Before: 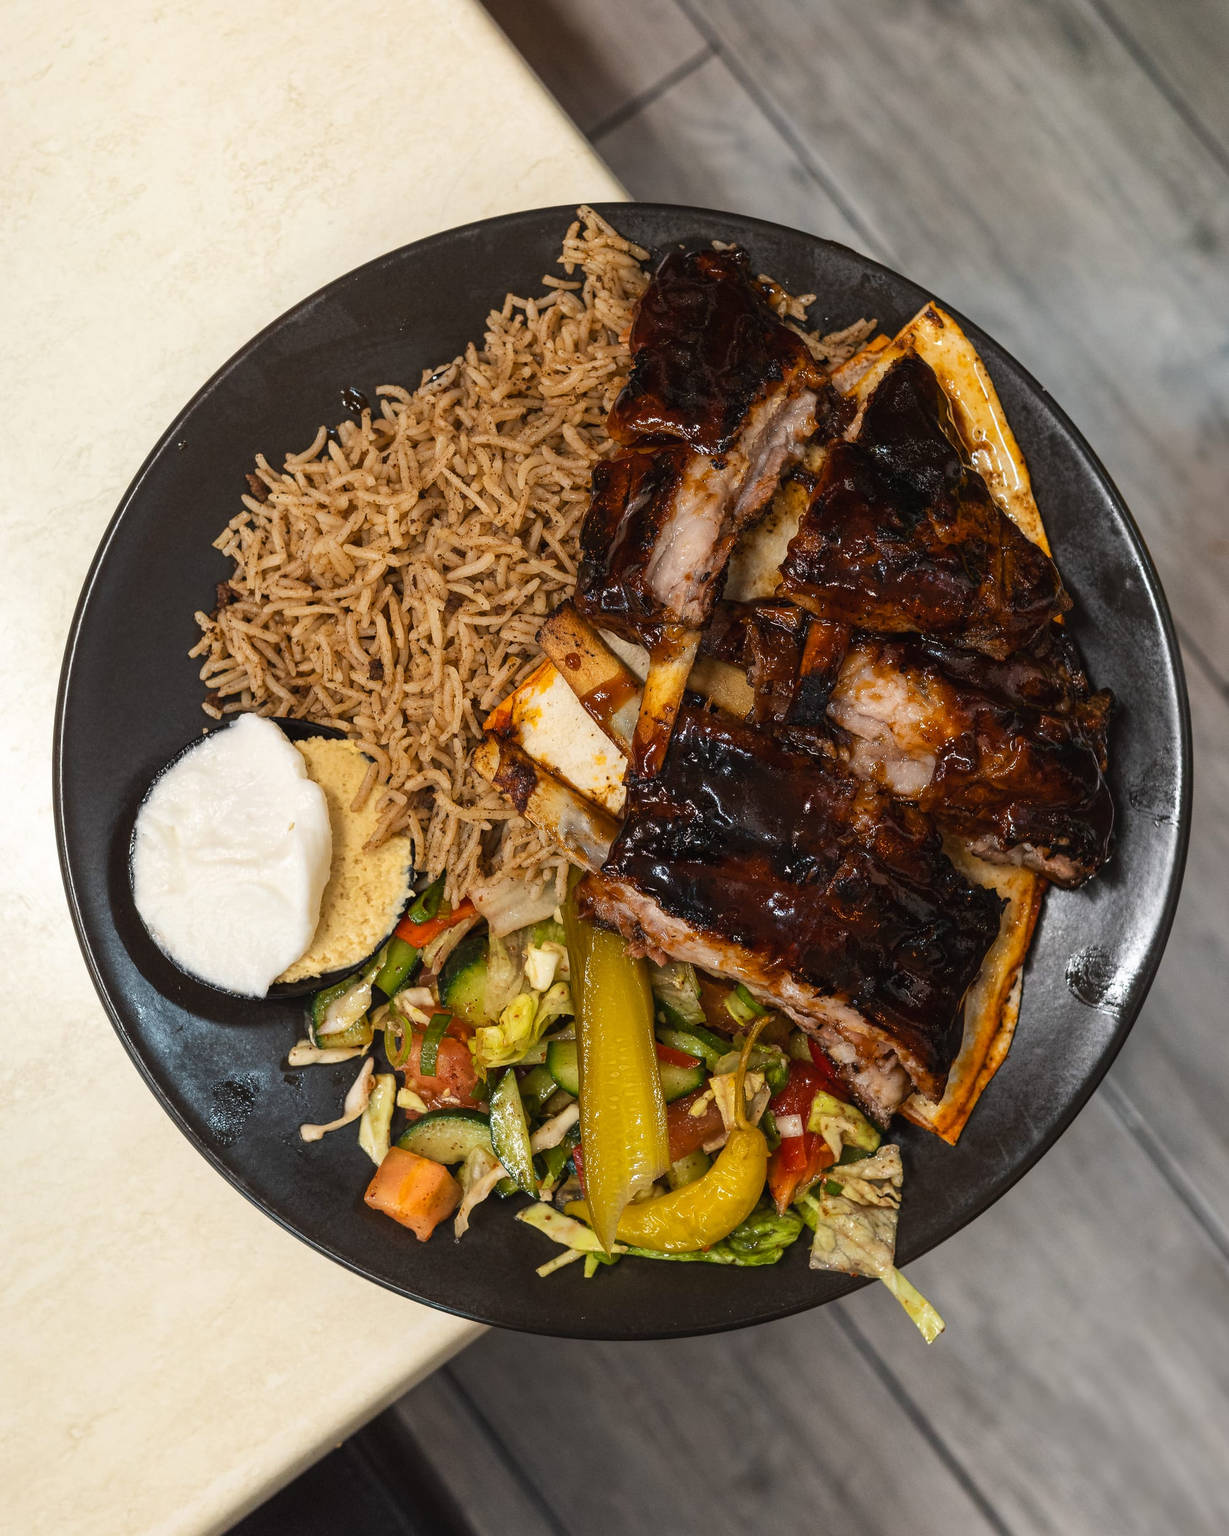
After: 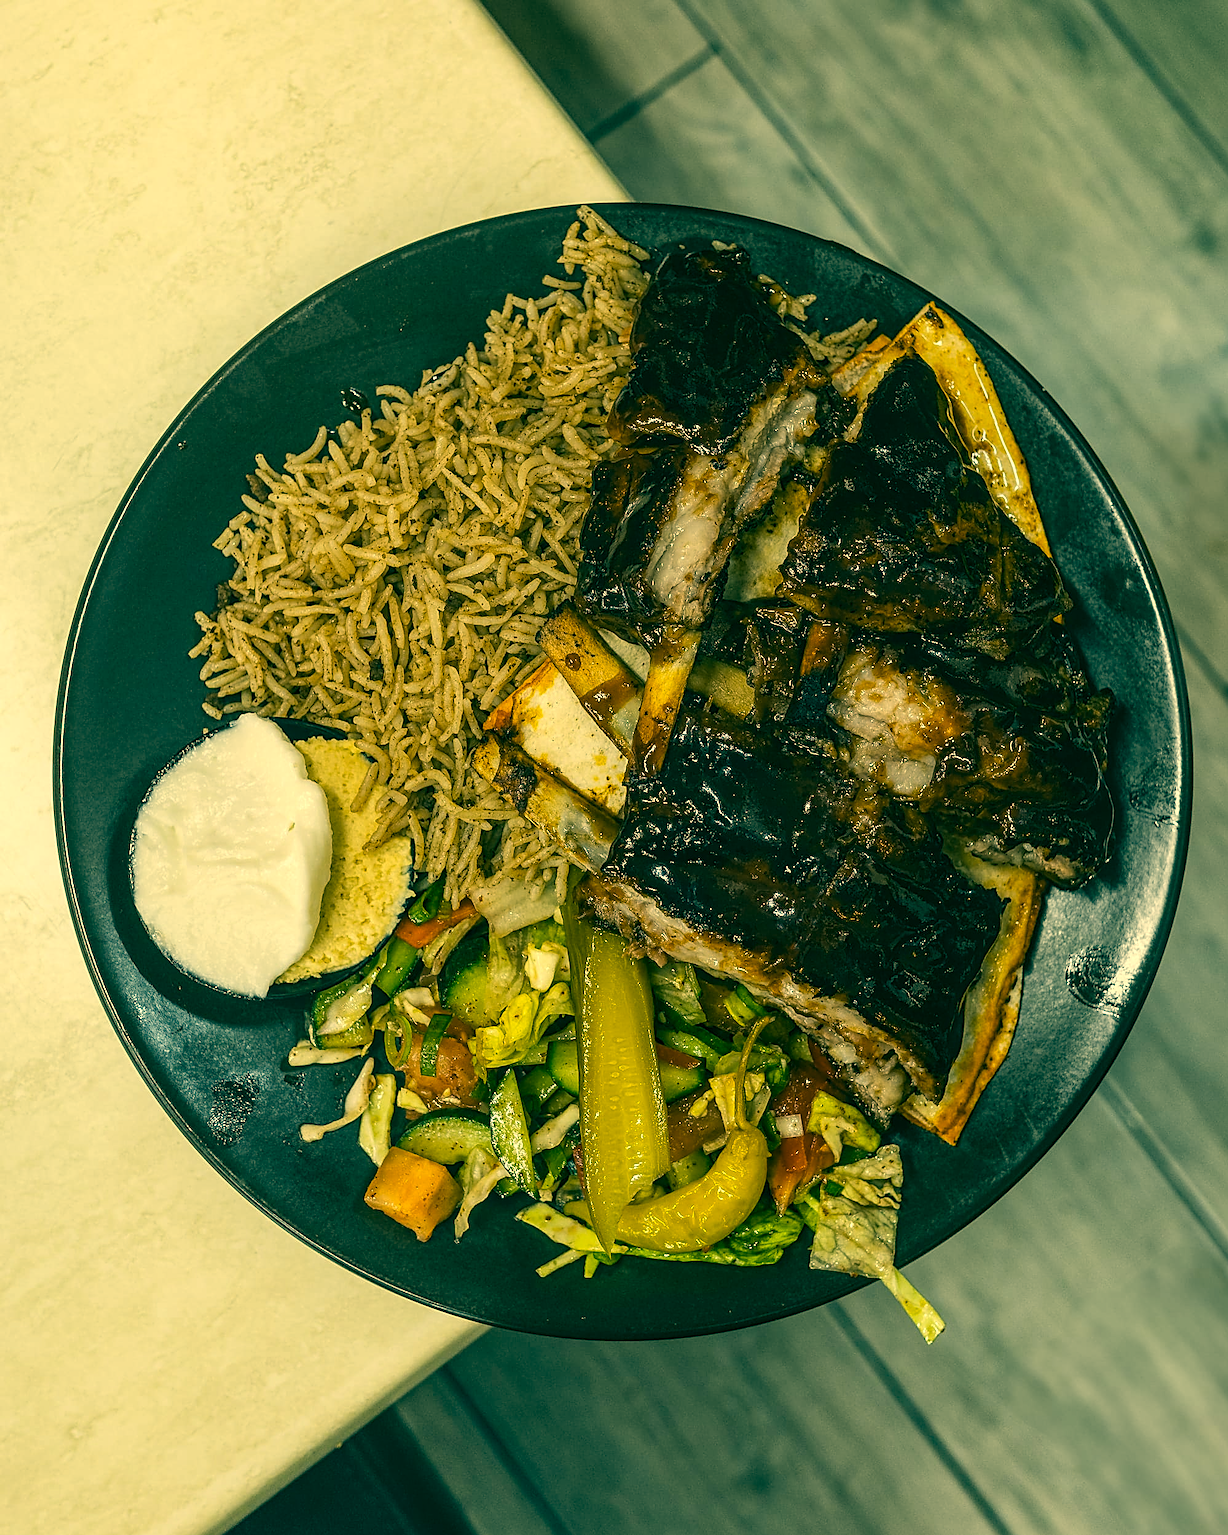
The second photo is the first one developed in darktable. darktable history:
color correction: highlights a* 2.14, highlights b* 34.13, shadows a* -36.34, shadows b* -6.04
sharpen: amount 0.892
local contrast: detail 130%
